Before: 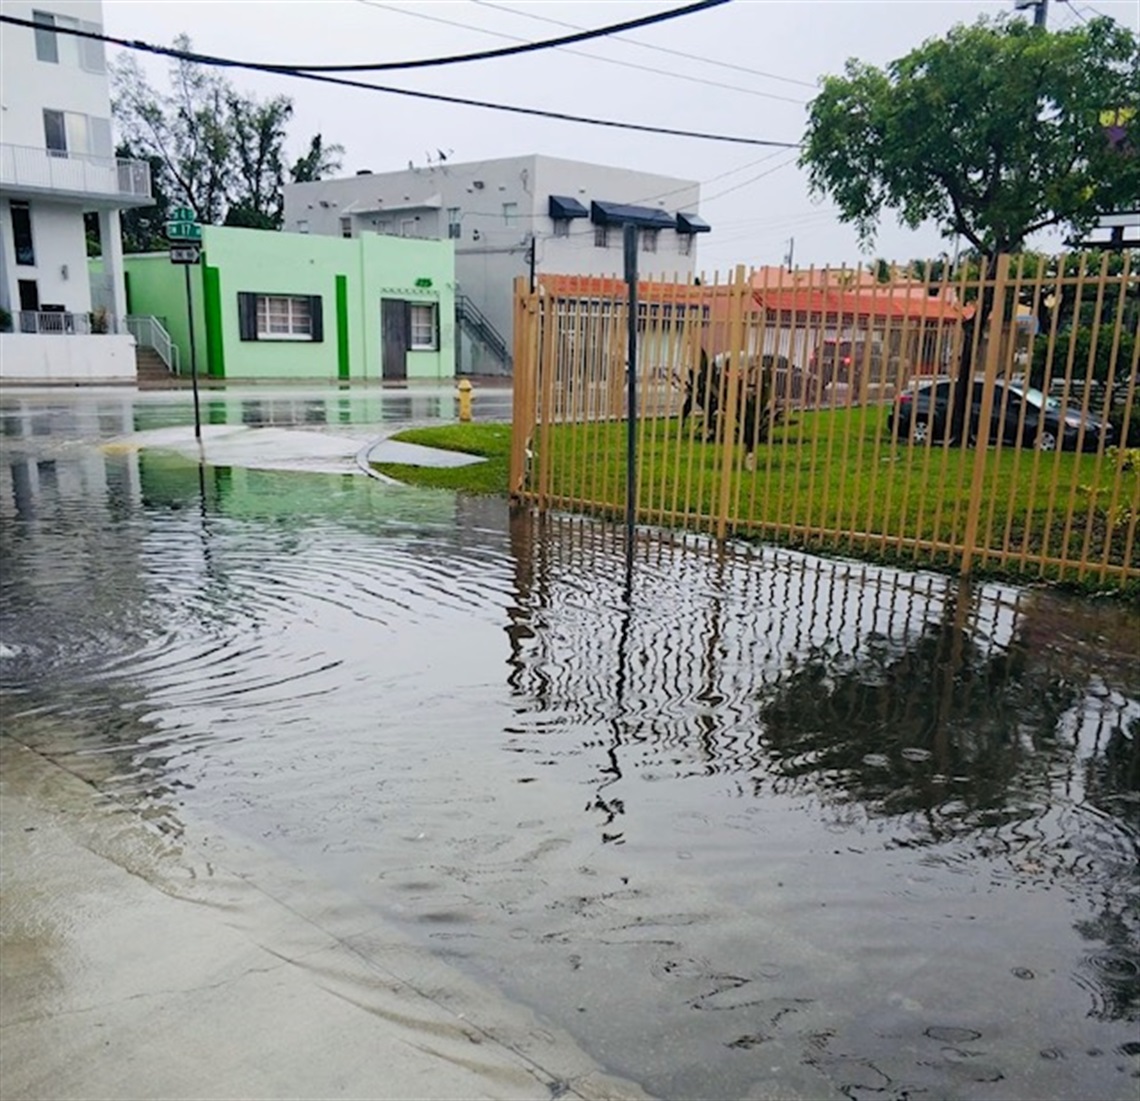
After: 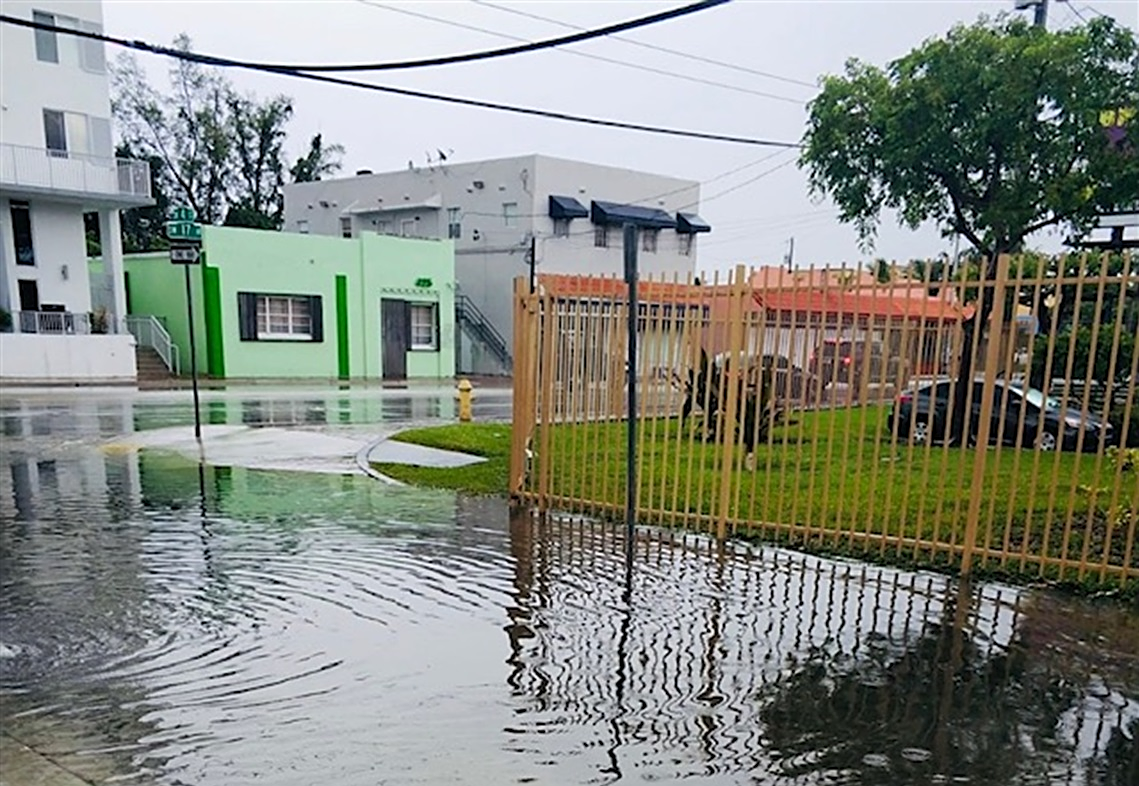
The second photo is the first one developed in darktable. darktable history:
crop: bottom 28.576%
sharpen: on, module defaults
